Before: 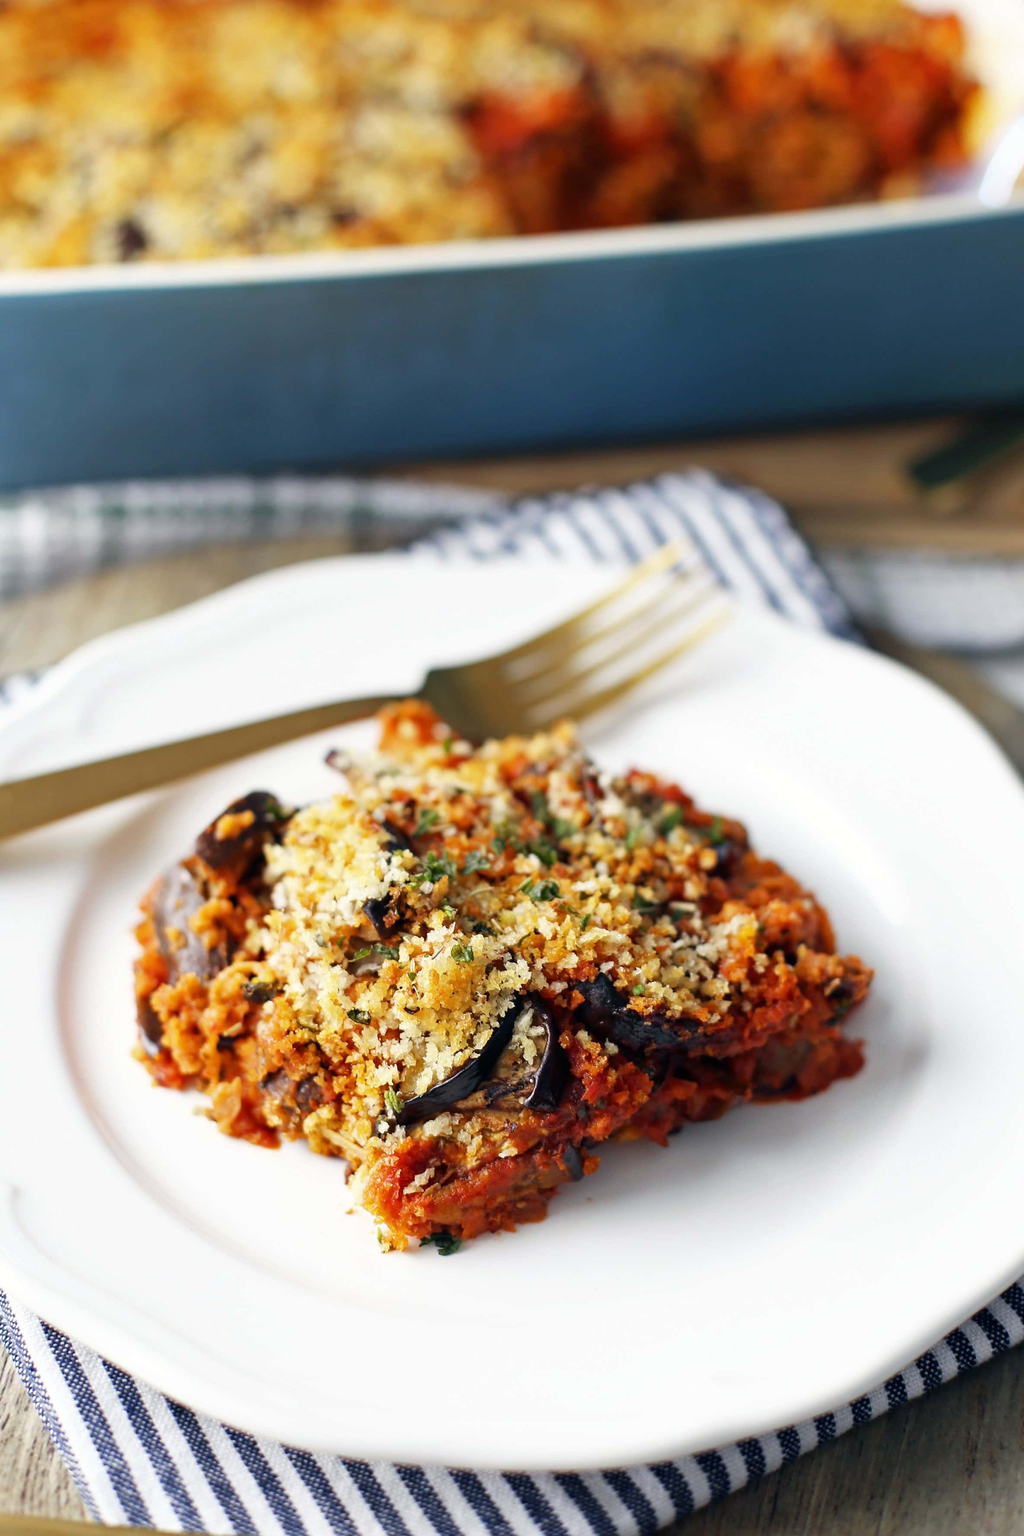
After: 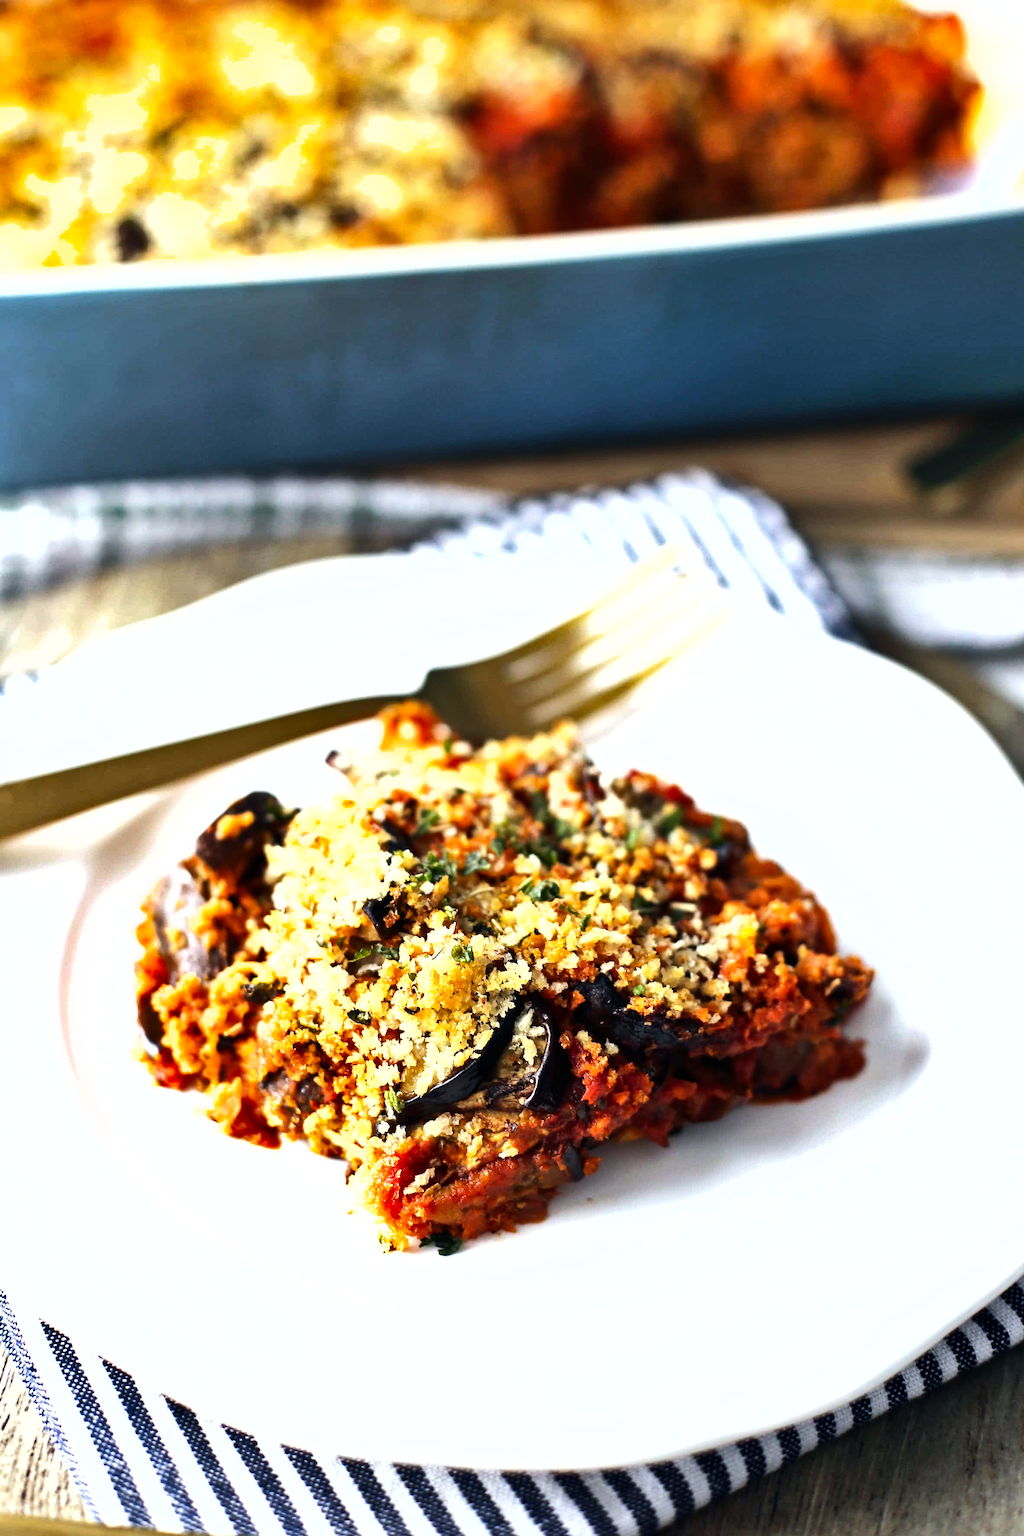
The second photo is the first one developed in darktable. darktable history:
shadows and highlights: low approximation 0.01, soften with gaussian
contrast brightness saturation: contrast 0.04, saturation 0.07
tone equalizer: -8 EV -1.08 EV, -7 EV -1.01 EV, -6 EV -0.867 EV, -5 EV -0.578 EV, -3 EV 0.578 EV, -2 EV 0.867 EV, -1 EV 1.01 EV, +0 EV 1.08 EV, edges refinement/feathering 500, mask exposure compensation -1.57 EV, preserve details no
white balance: red 0.982, blue 1.018
